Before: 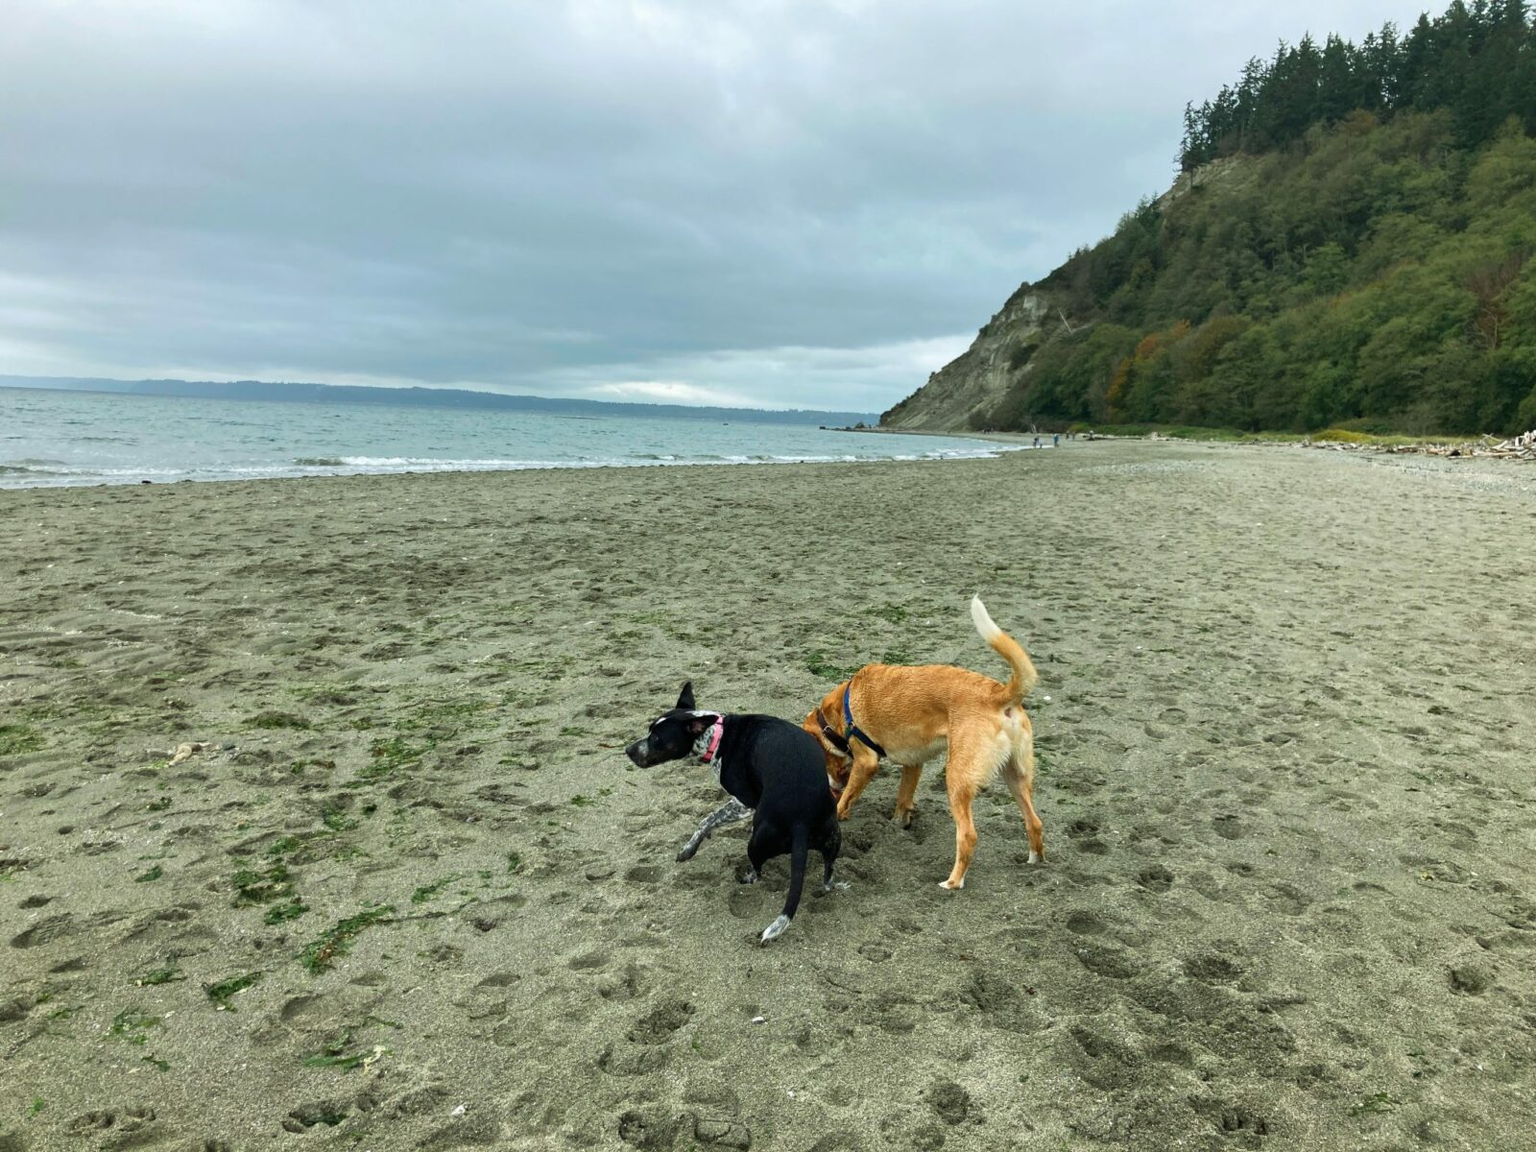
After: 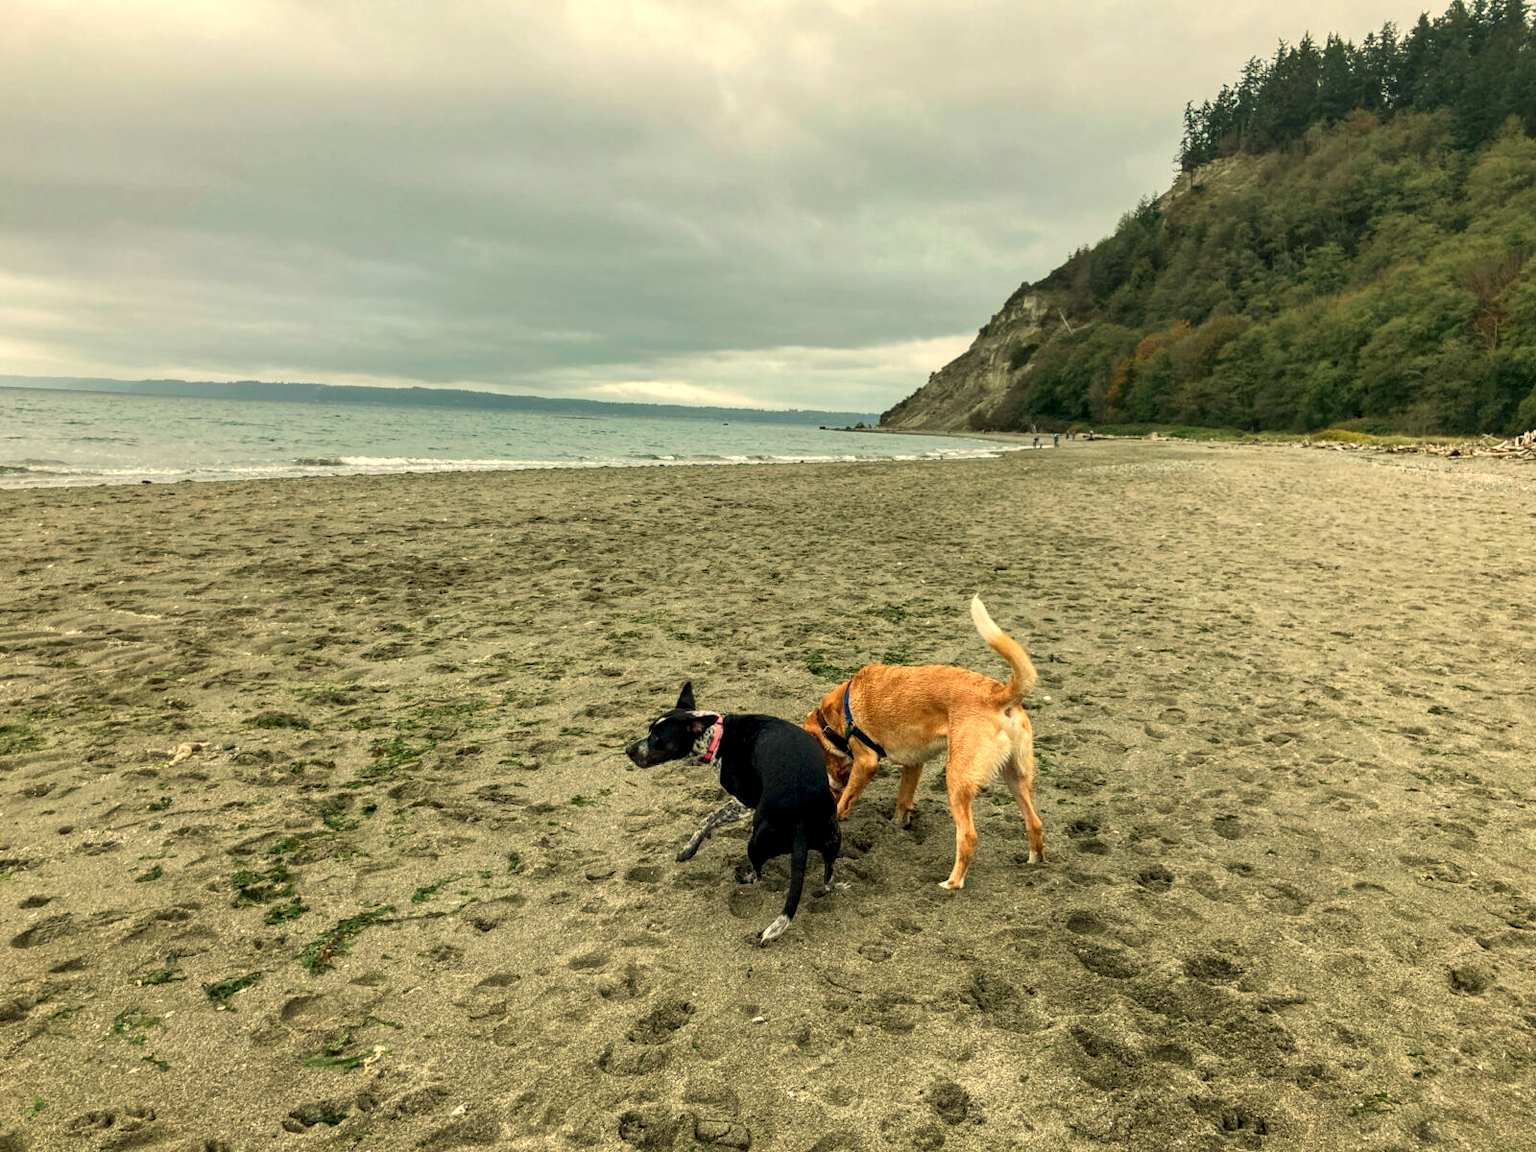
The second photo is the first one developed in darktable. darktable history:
local contrast: detail 130%
white balance: red 1.138, green 0.996, blue 0.812
